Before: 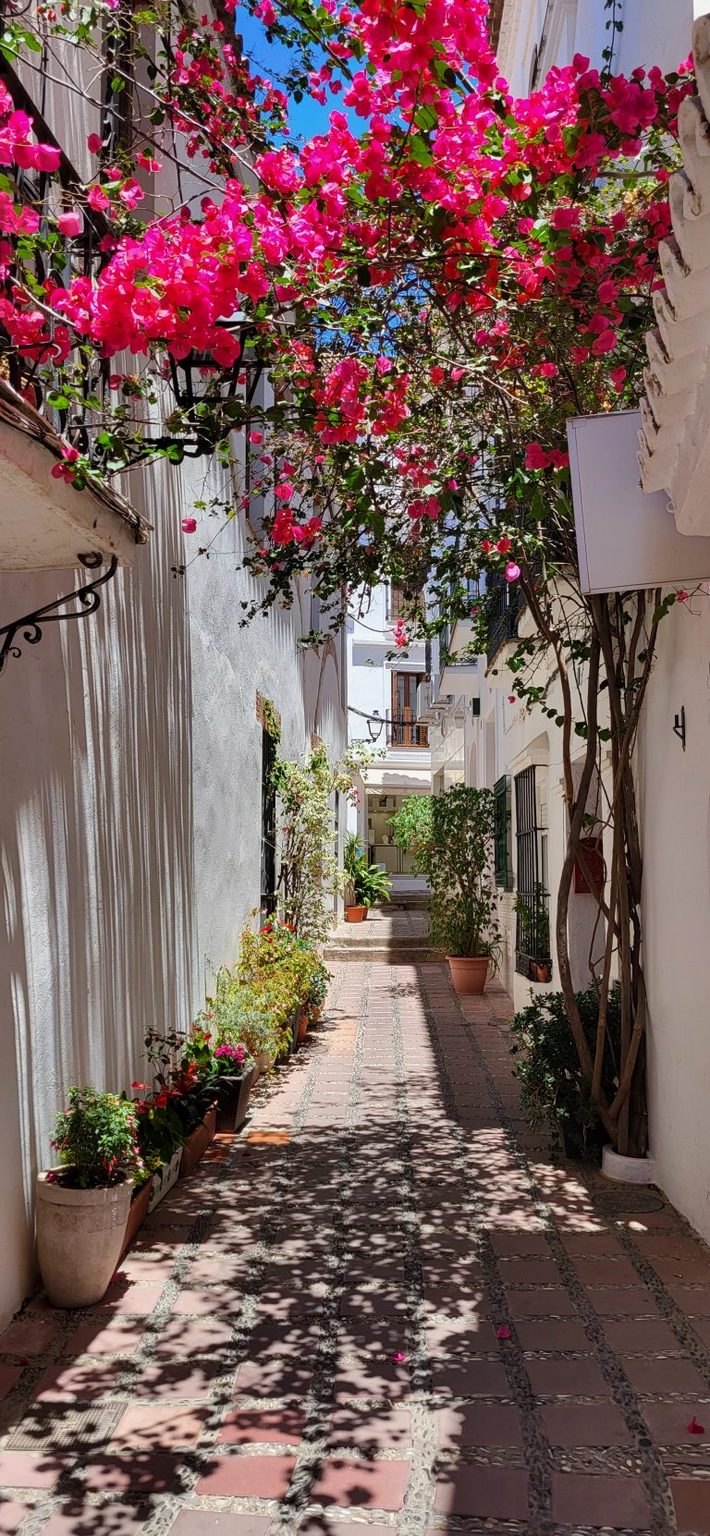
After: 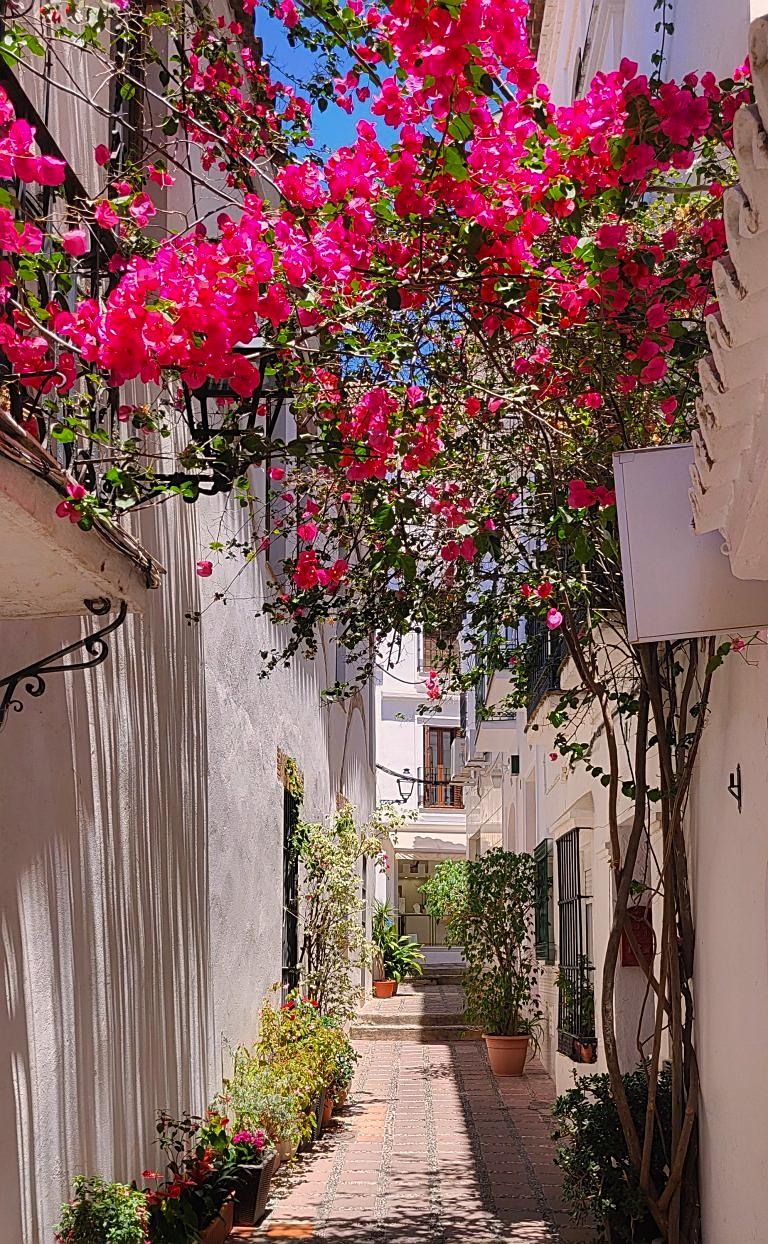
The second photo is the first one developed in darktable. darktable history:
sharpen: on, module defaults
crop: bottom 24.967%
contrast equalizer: y [[0.5, 0.488, 0.462, 0.461, 0.491, 0.5], [0.5 ×6], [0.5 ×6], [0 ×6], [0 ×6]]
color correction: highlights a* 7.34, highlights b* 4.37
